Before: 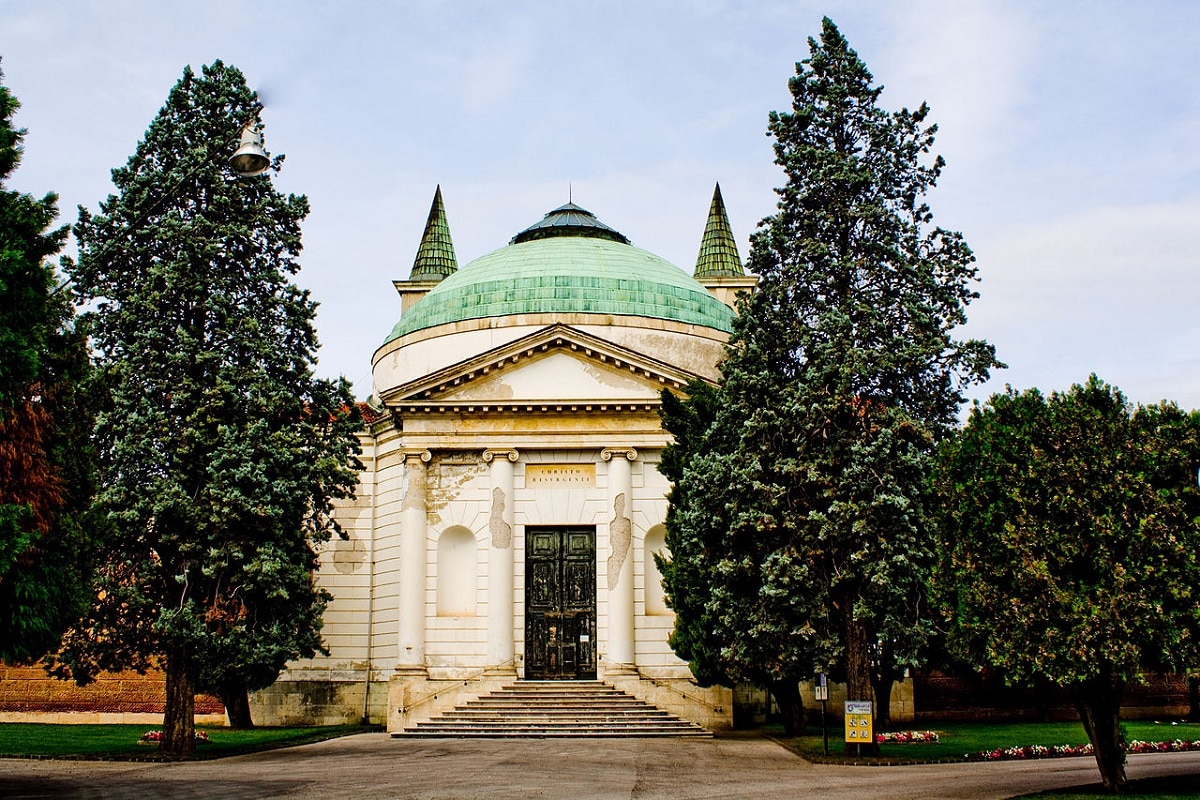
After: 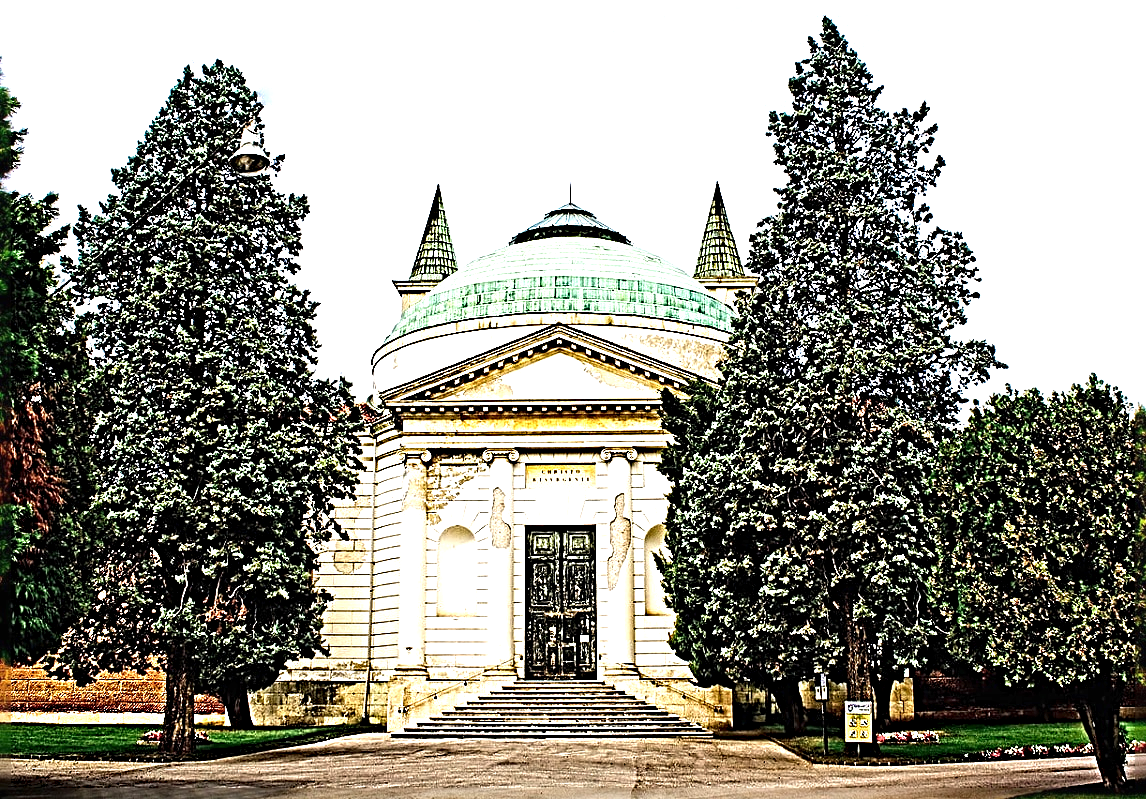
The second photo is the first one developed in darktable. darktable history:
sharpen: radius 4.01, amount 1.983
crop: right 4.426%, bottom 0.019%
exposure: black level correction 0, exposure 1 EV, compensate highlight preservation false
